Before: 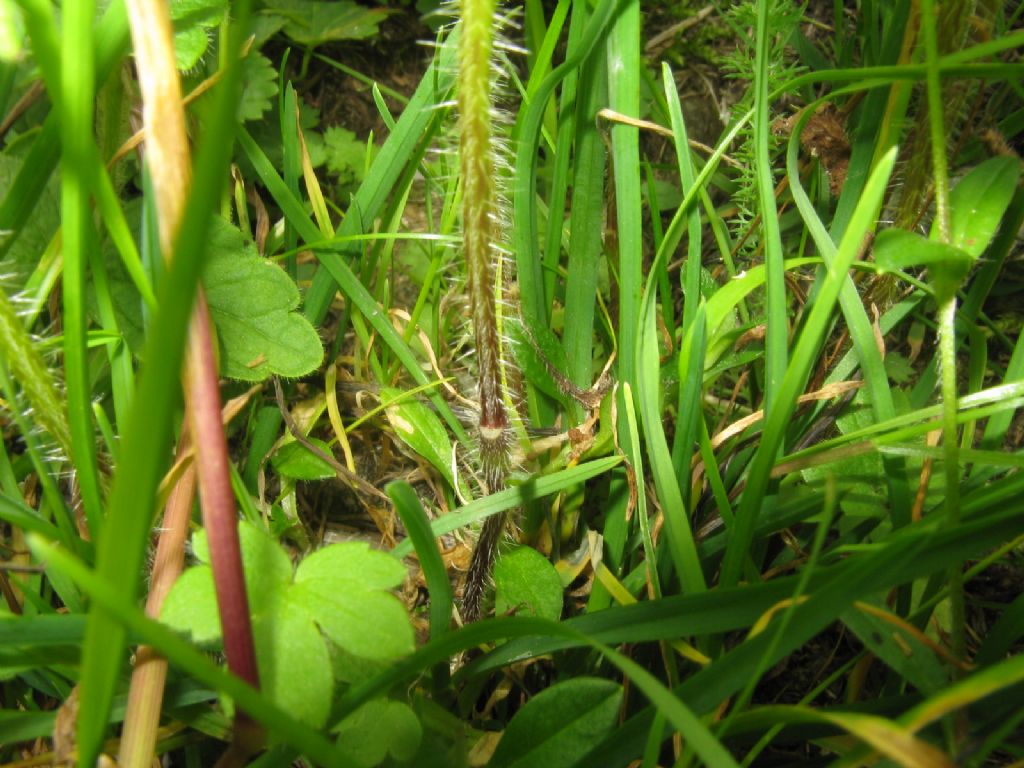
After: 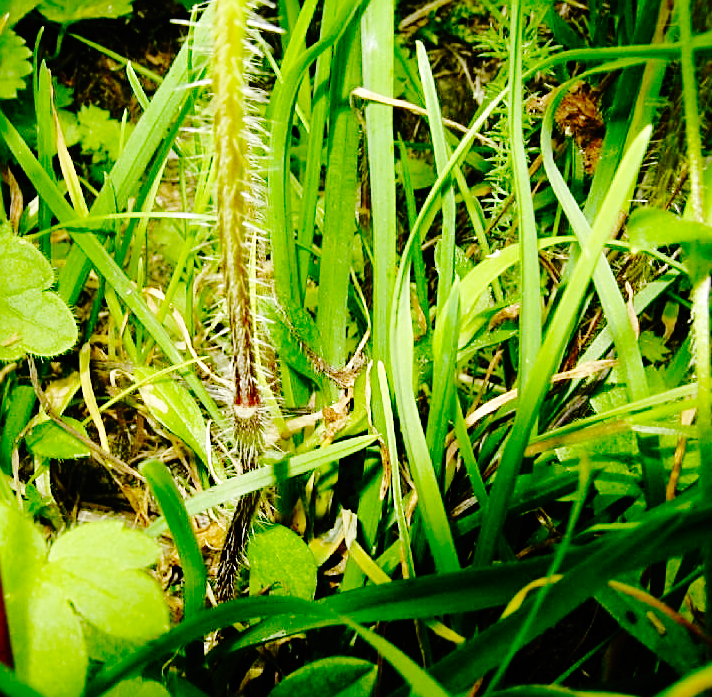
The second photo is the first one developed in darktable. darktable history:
rotate and perspective: automatic cropping original format, crop left 0, crop top 0
crop and rotate: left 24.034%, top 2.838%, right 6.406%, bottom 6.299%
sharpen: amount 0.901
base curve: curves: ch0 [(0, 0) (0.036, 0.01) (0.123, 0.254) (0.258, 0.504) (0.507, 0.748) (1, 1)], preserve colors none
